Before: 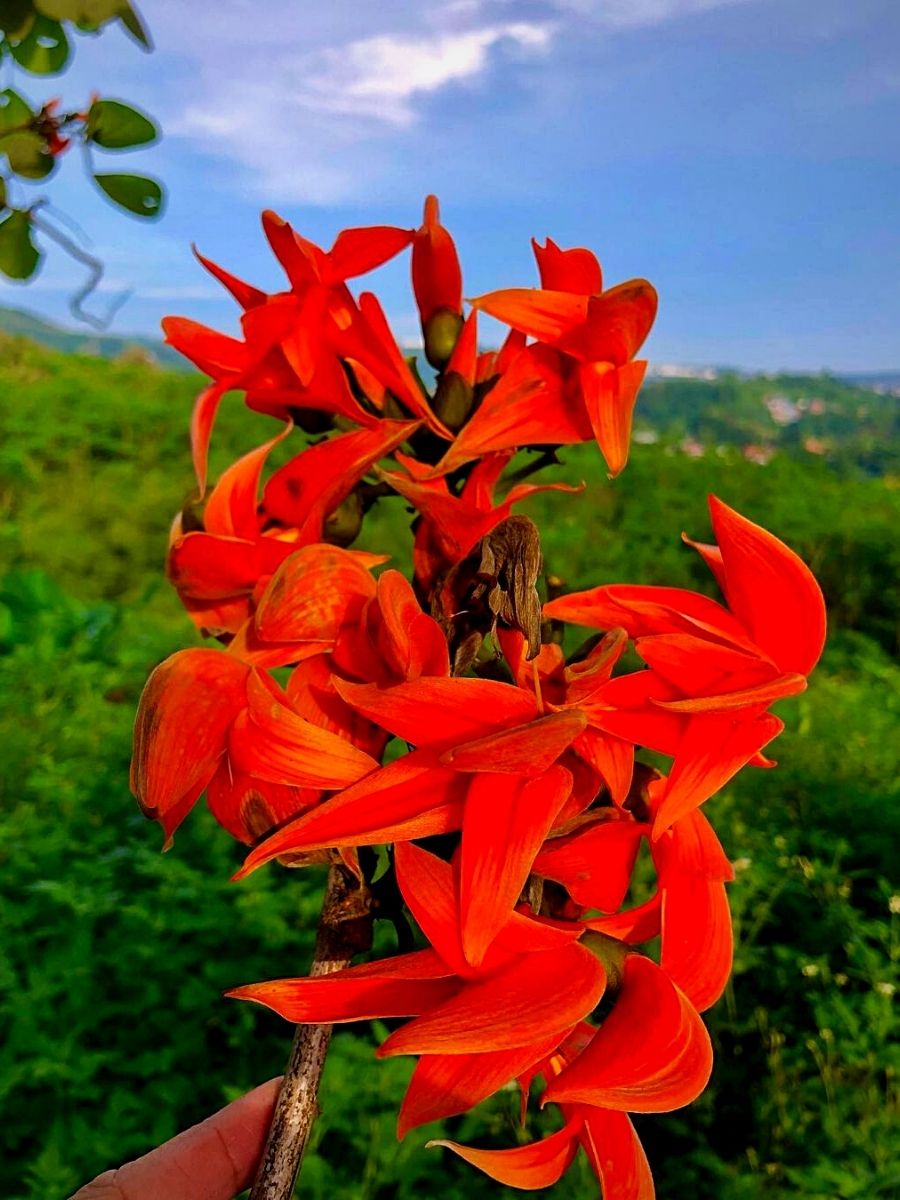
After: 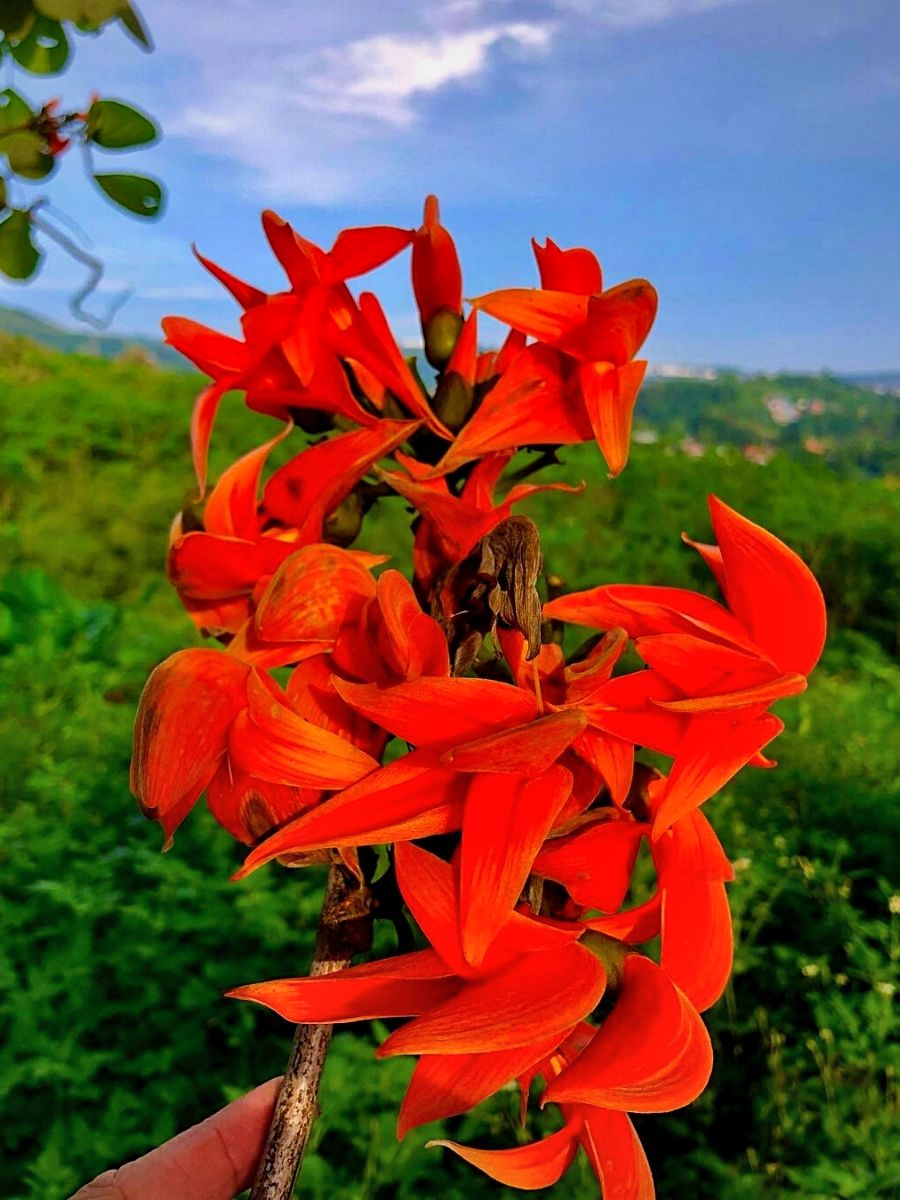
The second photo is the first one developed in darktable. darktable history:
shadows and highlights: shadows 35.6, highlights -35.05, soften with gaussian
